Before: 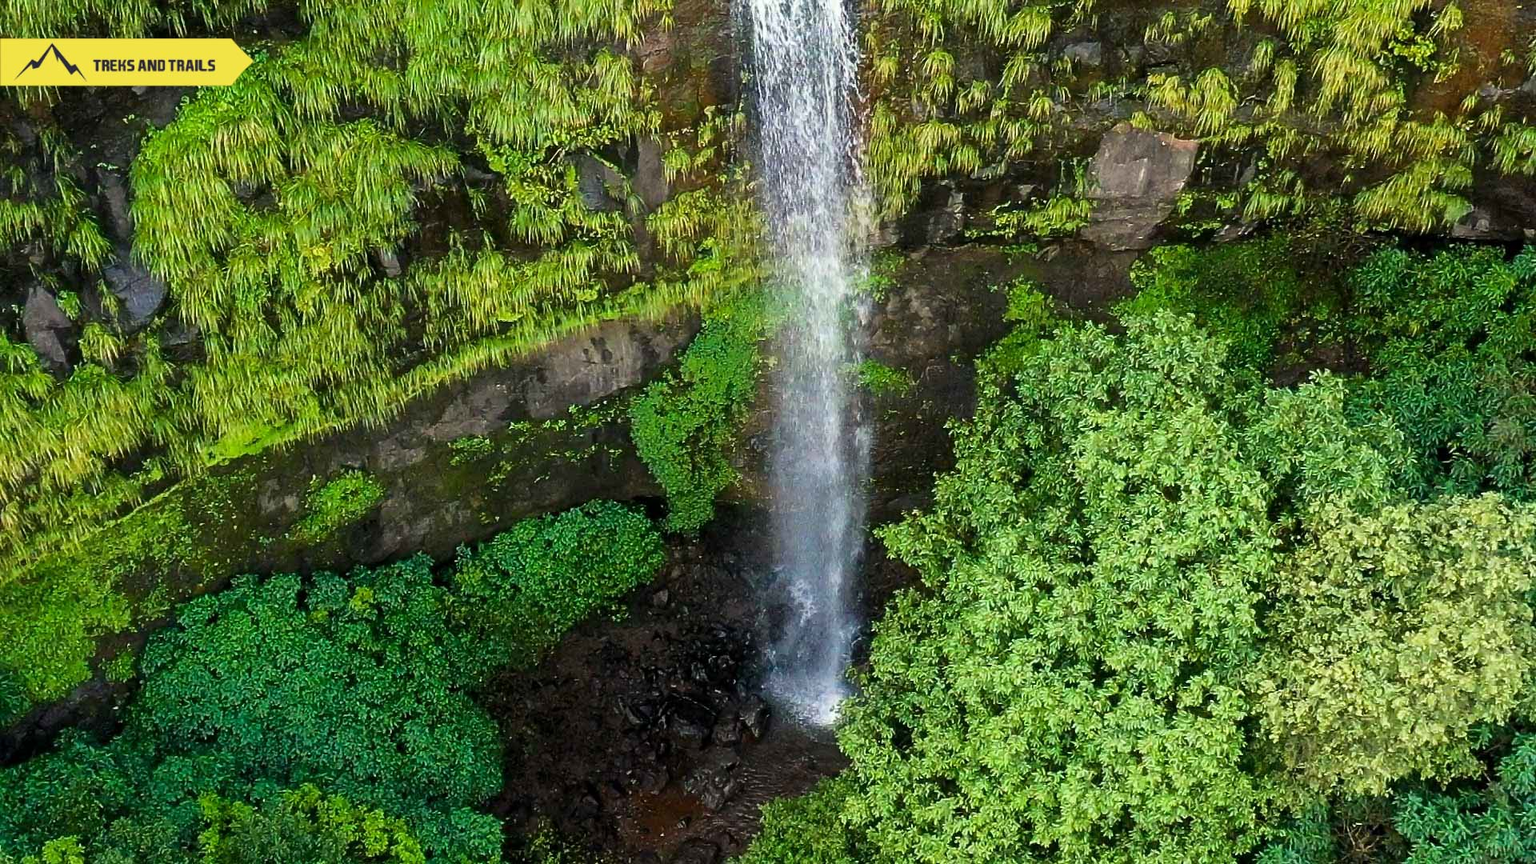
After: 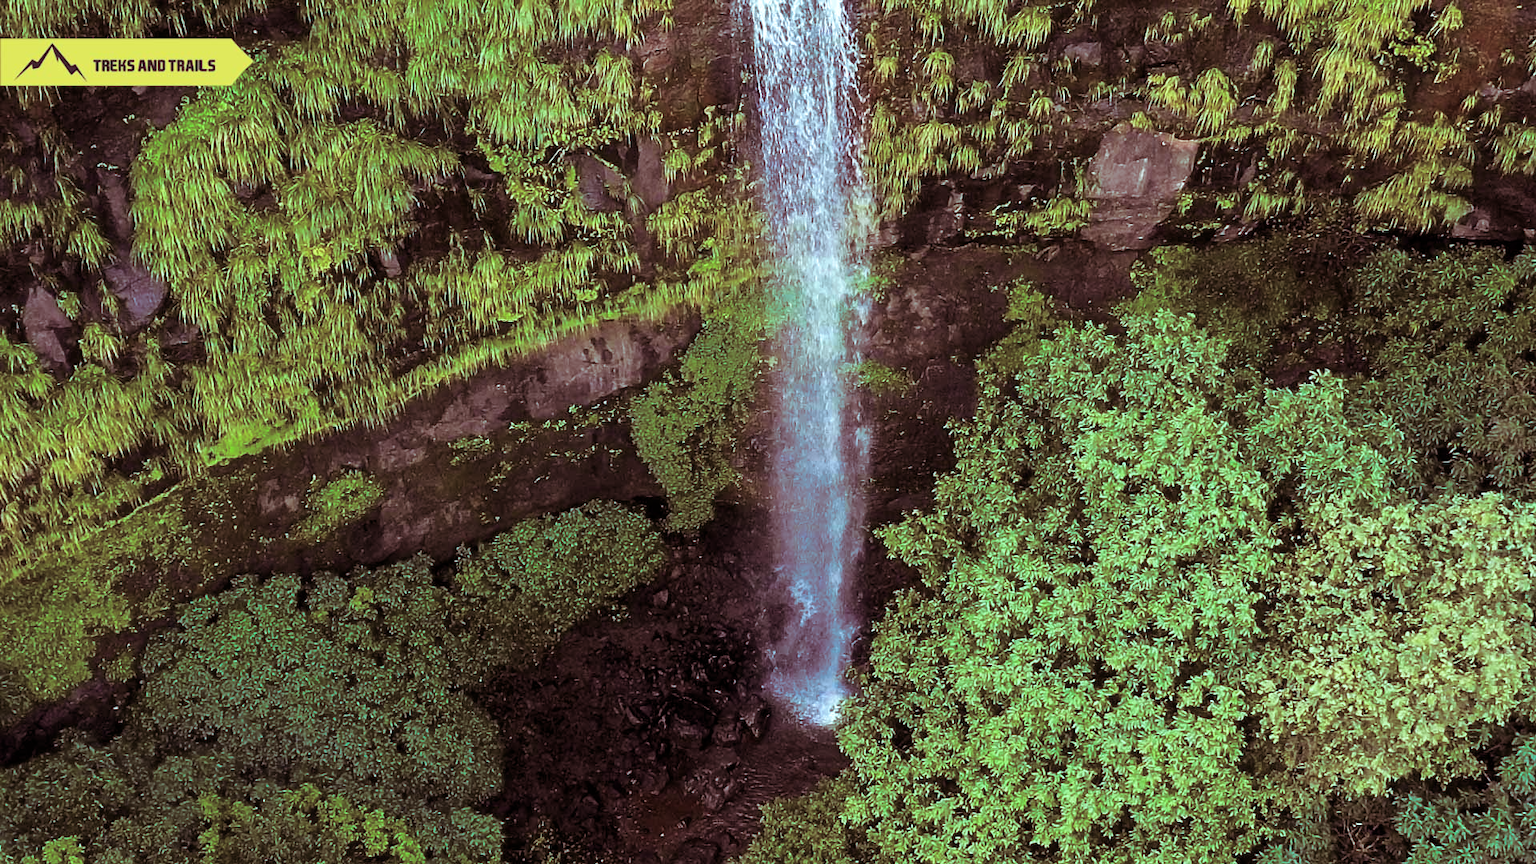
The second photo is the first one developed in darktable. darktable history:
split-toning: highlights › hue 180°
color calibration: illuminant F (fluorescent), F source F9 (Cool White Deluxe 4150 K) – high CRI, x 0.374, y 0.373, temperature 4158.34 K
